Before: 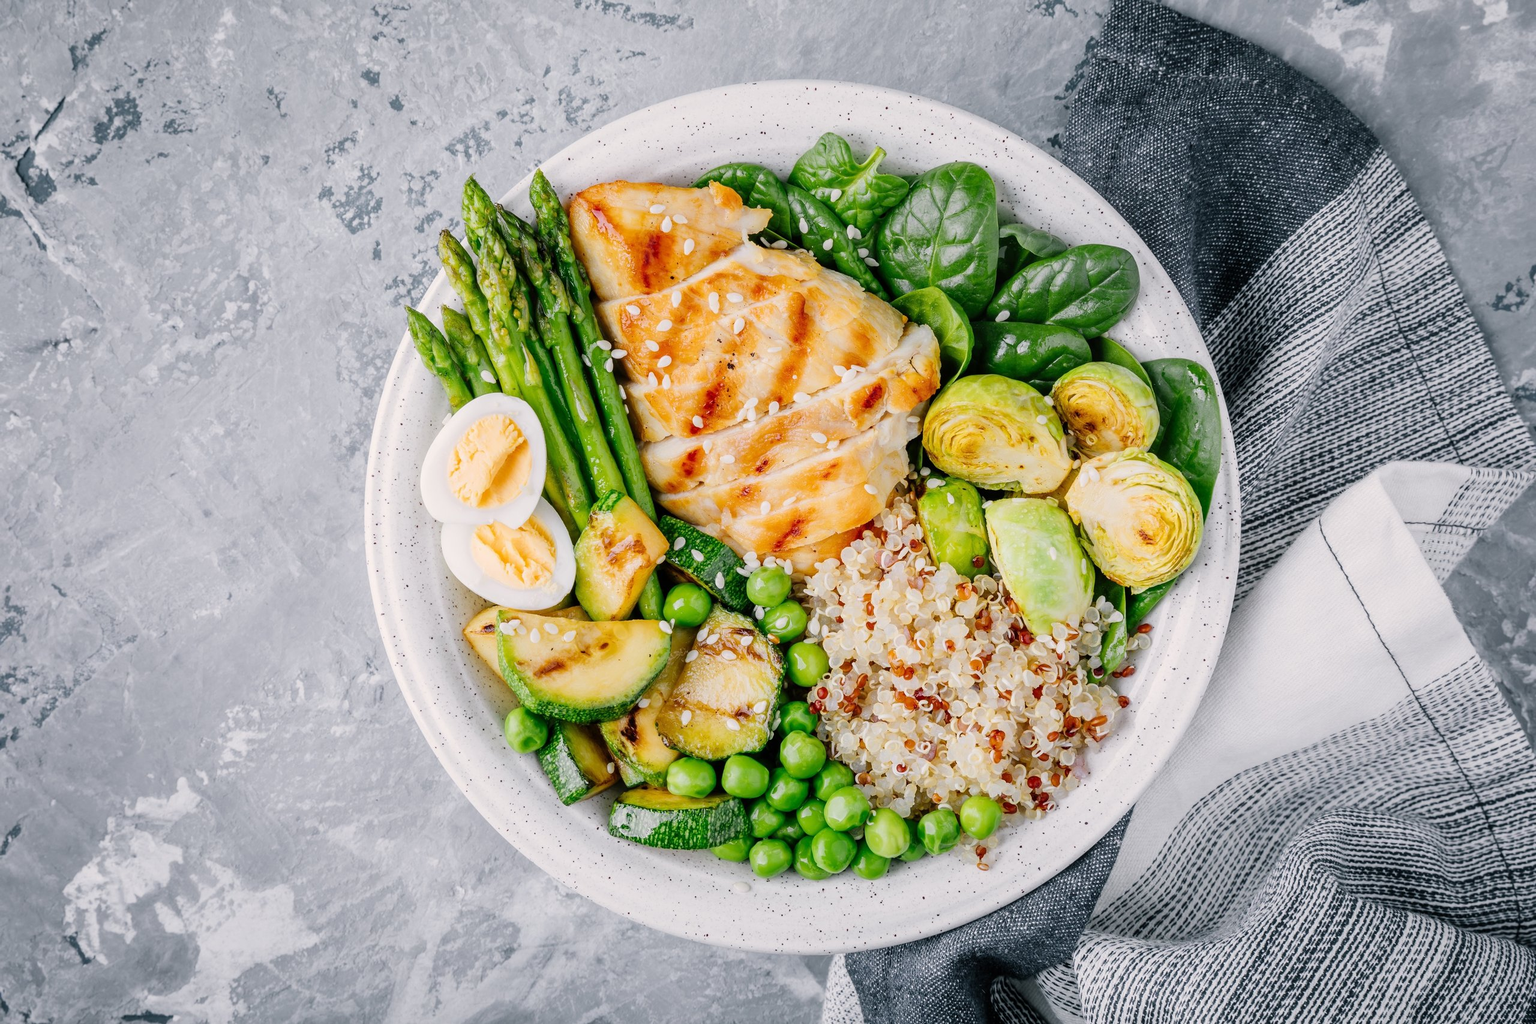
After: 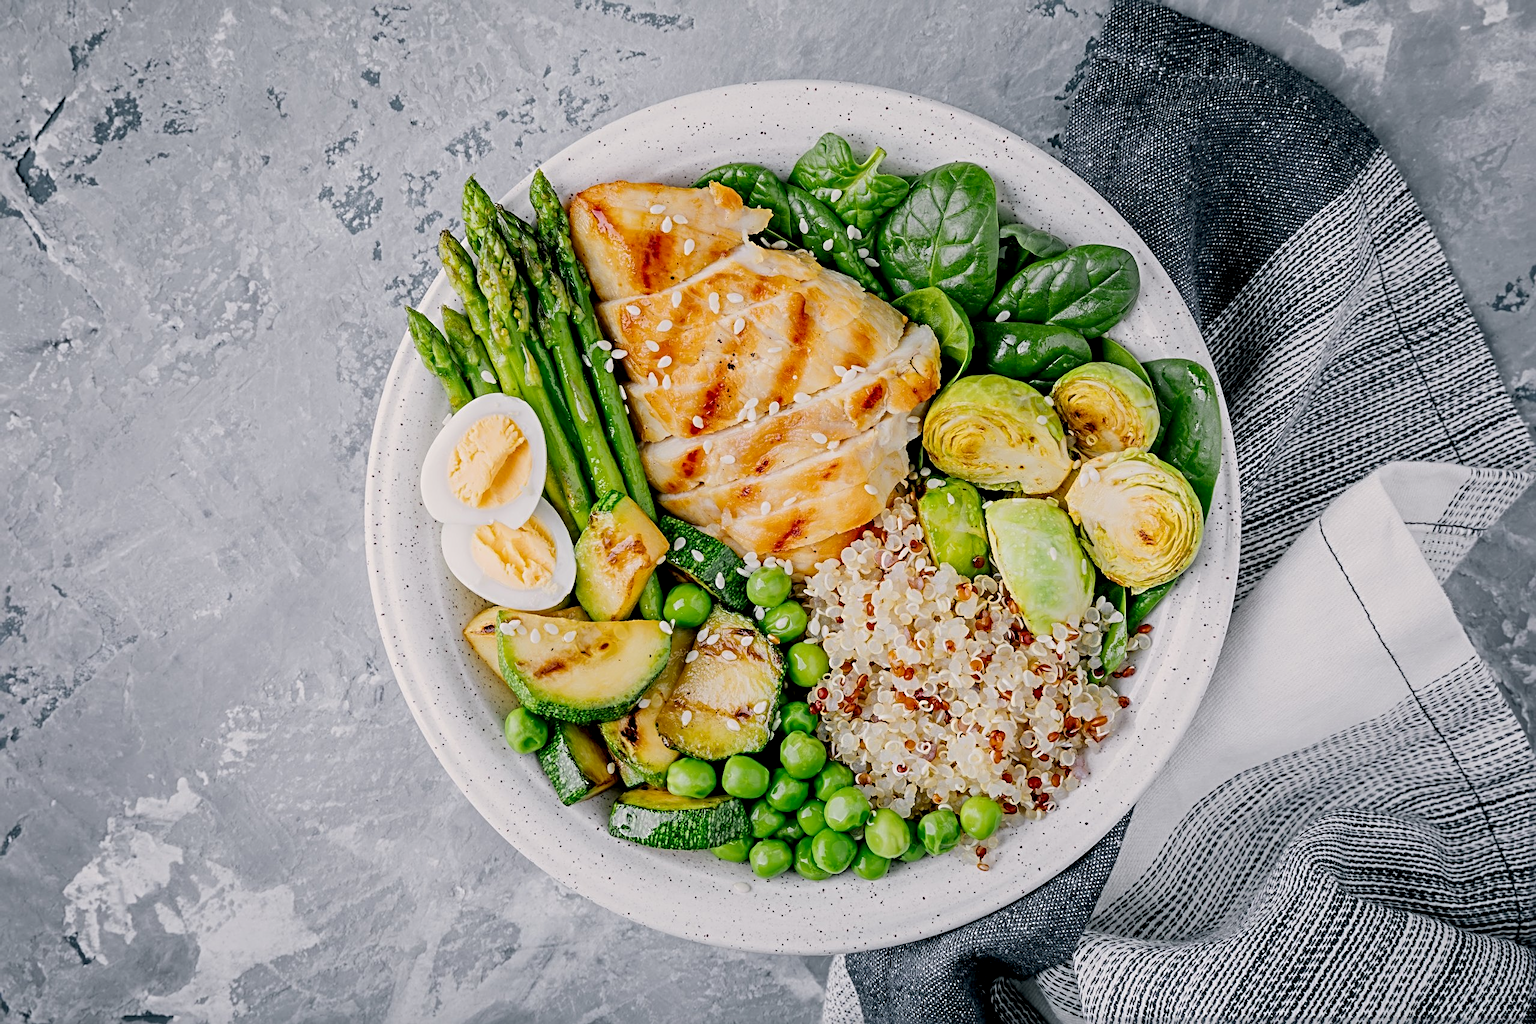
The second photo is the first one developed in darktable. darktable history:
sharpen: radius 4.882
exposure: black level correction 0.006, exposure -0.223 EV, compensate highlight preservation false
